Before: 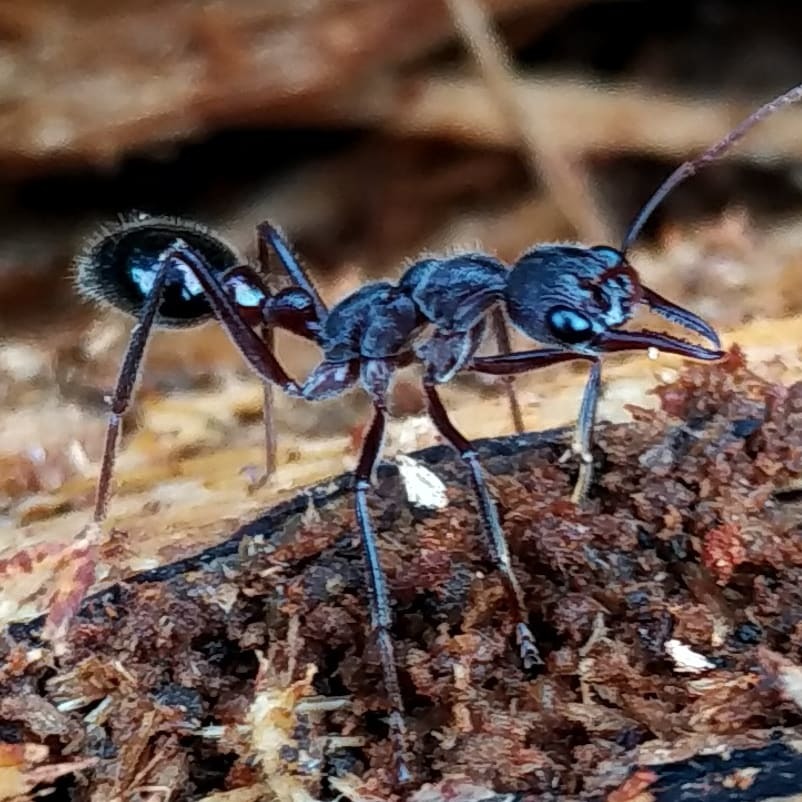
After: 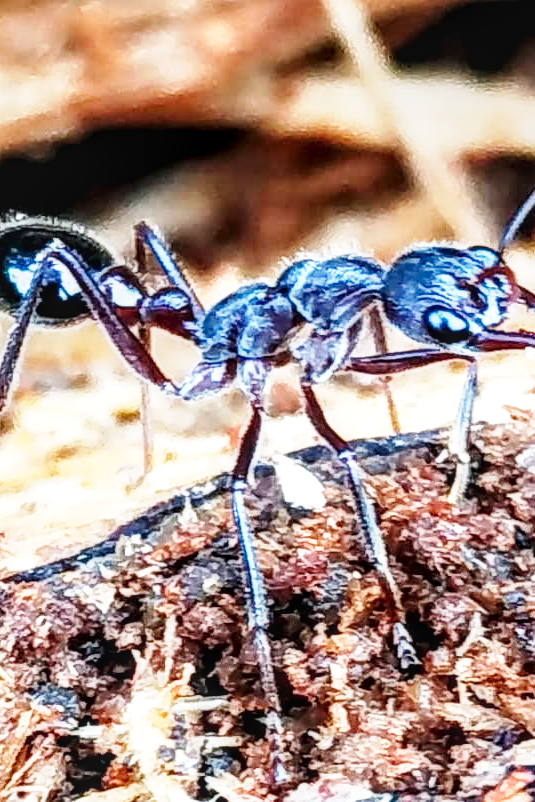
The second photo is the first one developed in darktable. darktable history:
base curve: curves: ch0 [(0, 0) (0.018, 0.026) (0.143, 0.37) (0.33, 0.731) (0.458, 0.853) (0.735, 0.965) (0.905, 0.986) (1, 1)], preserve colors none
local contrast: on, module defaults
crop: left 15.416%, right 17.763%
exposure: black level correction 0.001, exposure 1 EV, compensate exposure bias true, compensate highlight preservation false
contrast brightness saturation: saturation -0.069
